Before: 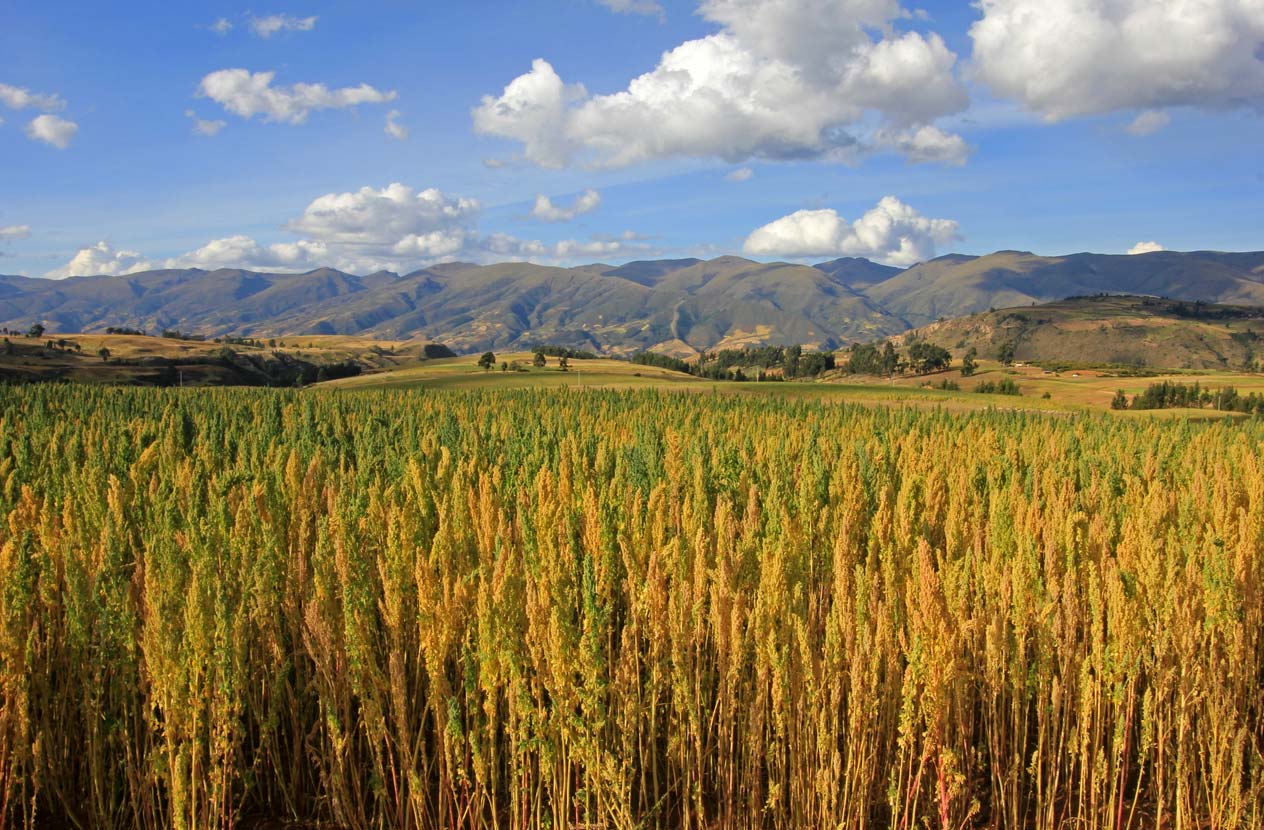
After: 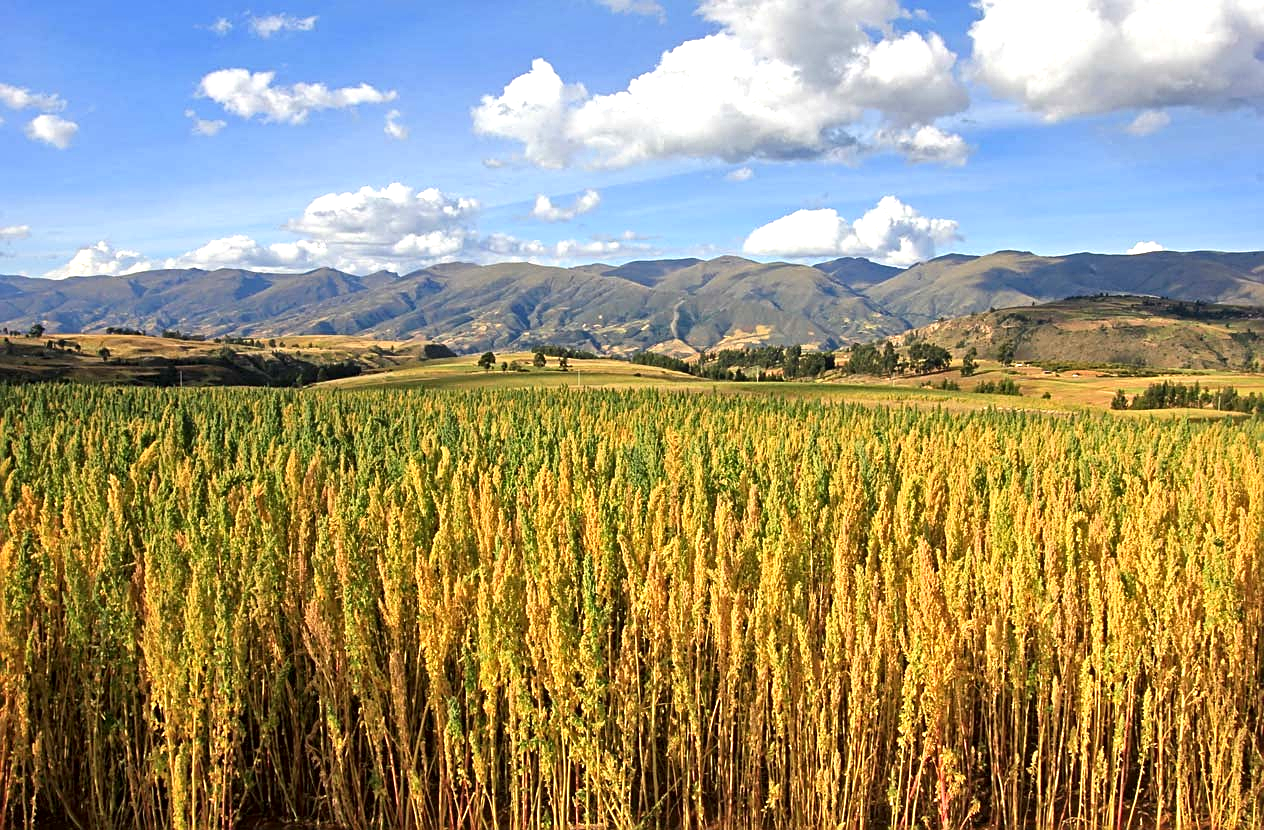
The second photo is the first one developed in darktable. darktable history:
exposure: exposure 0.574 EV, compensate highlight preservation false
local contrast: mode bilateral grid, contrast 20, coarseness 50, detail 150%, midtone range 0.2
sharpen: on, module defaults
